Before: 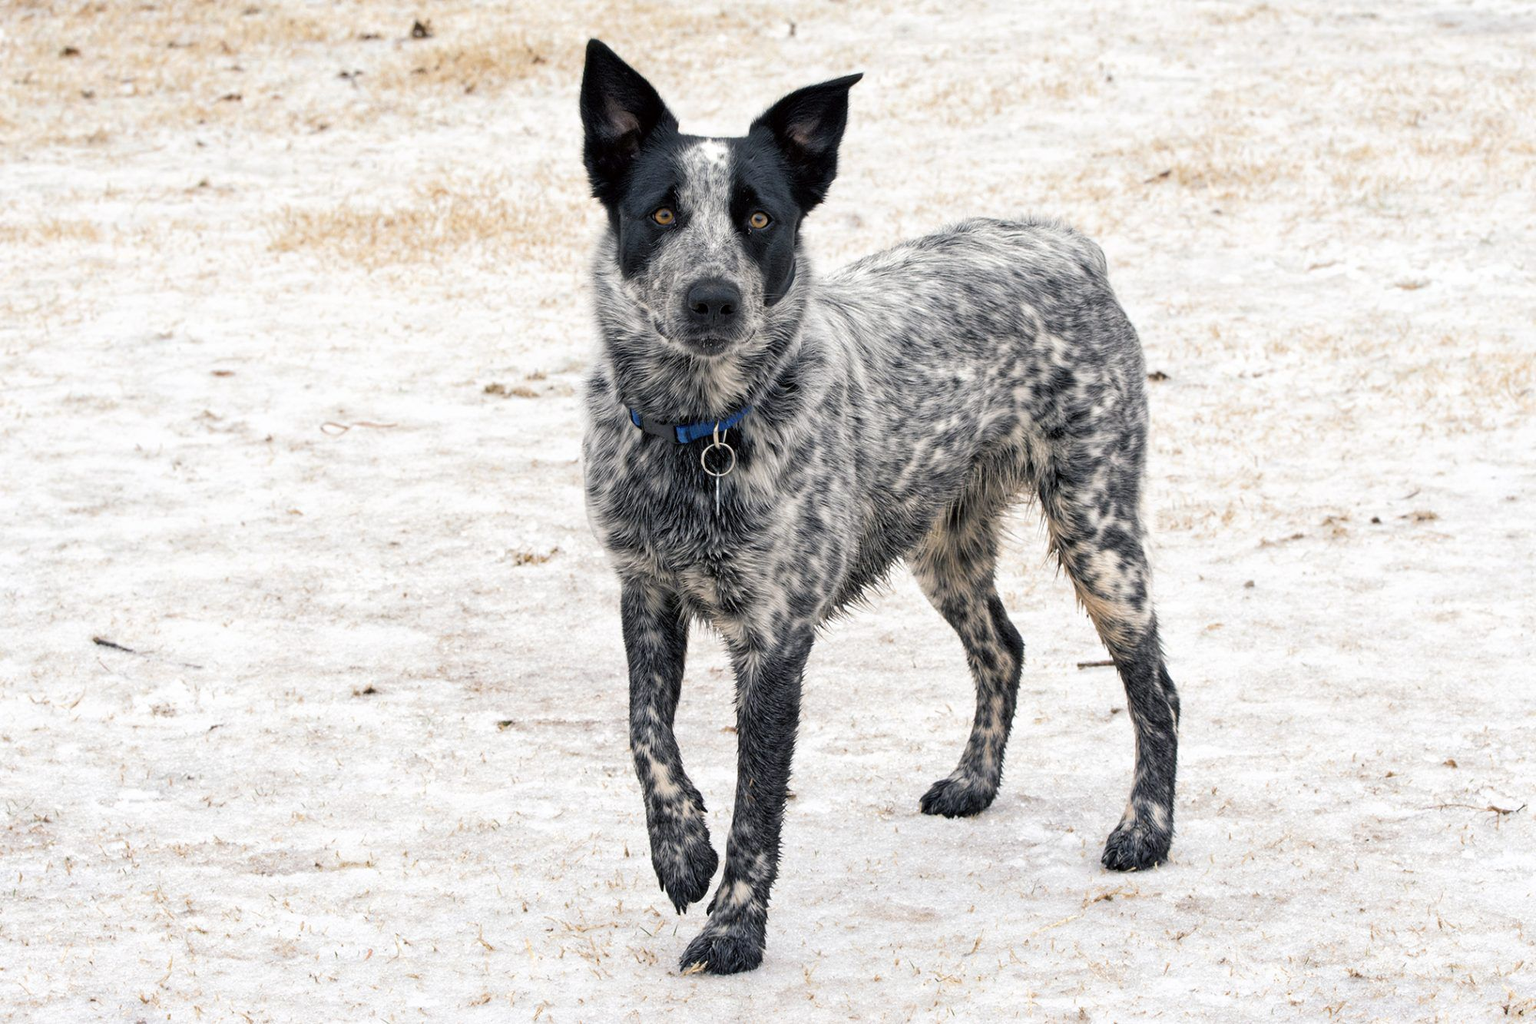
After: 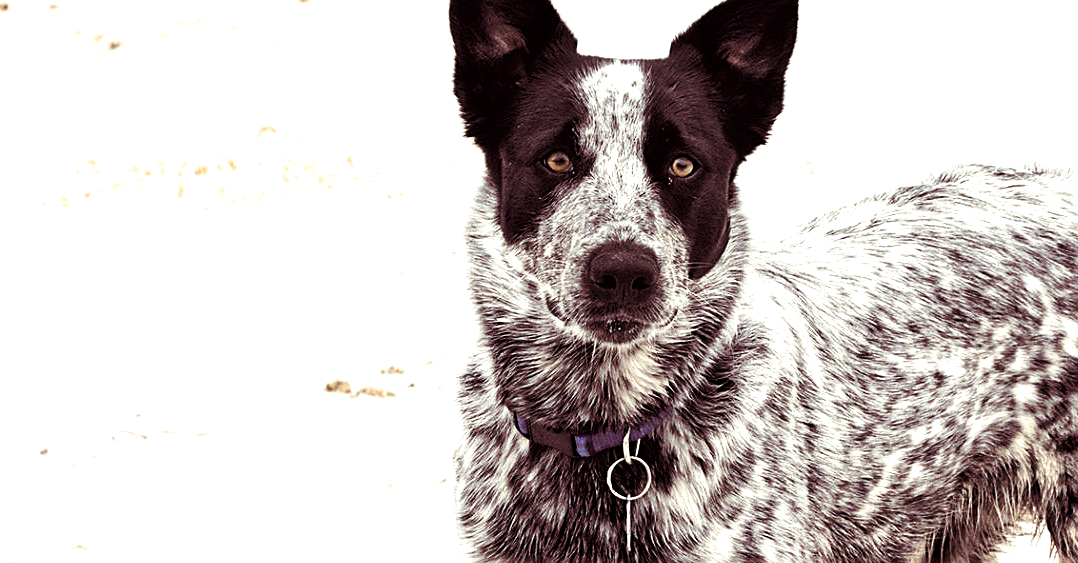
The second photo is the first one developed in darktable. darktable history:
crop: left 15.306%, top 9.065%, right 30.789%, bottom 48.638%
sharpen: on, module defaults
split-toning: shadows › hue 360°
tone equalizer: -8 EV -1.08 EV, -7 EV -1.01 EV, -6 EV -0.867 EV, -5 EV -0.578 EV, -3 EV 0.578 EV, -2 EV 0.867 EV, -1 EV 1.01 EV, +0 EV 1.08 EV, edges refinement/feathering 500, mask exposure compensation -1.57 EV, preserve details no
color correction: highlights a* -0.95, highlights b* 4.5, shadows a* 3.55
